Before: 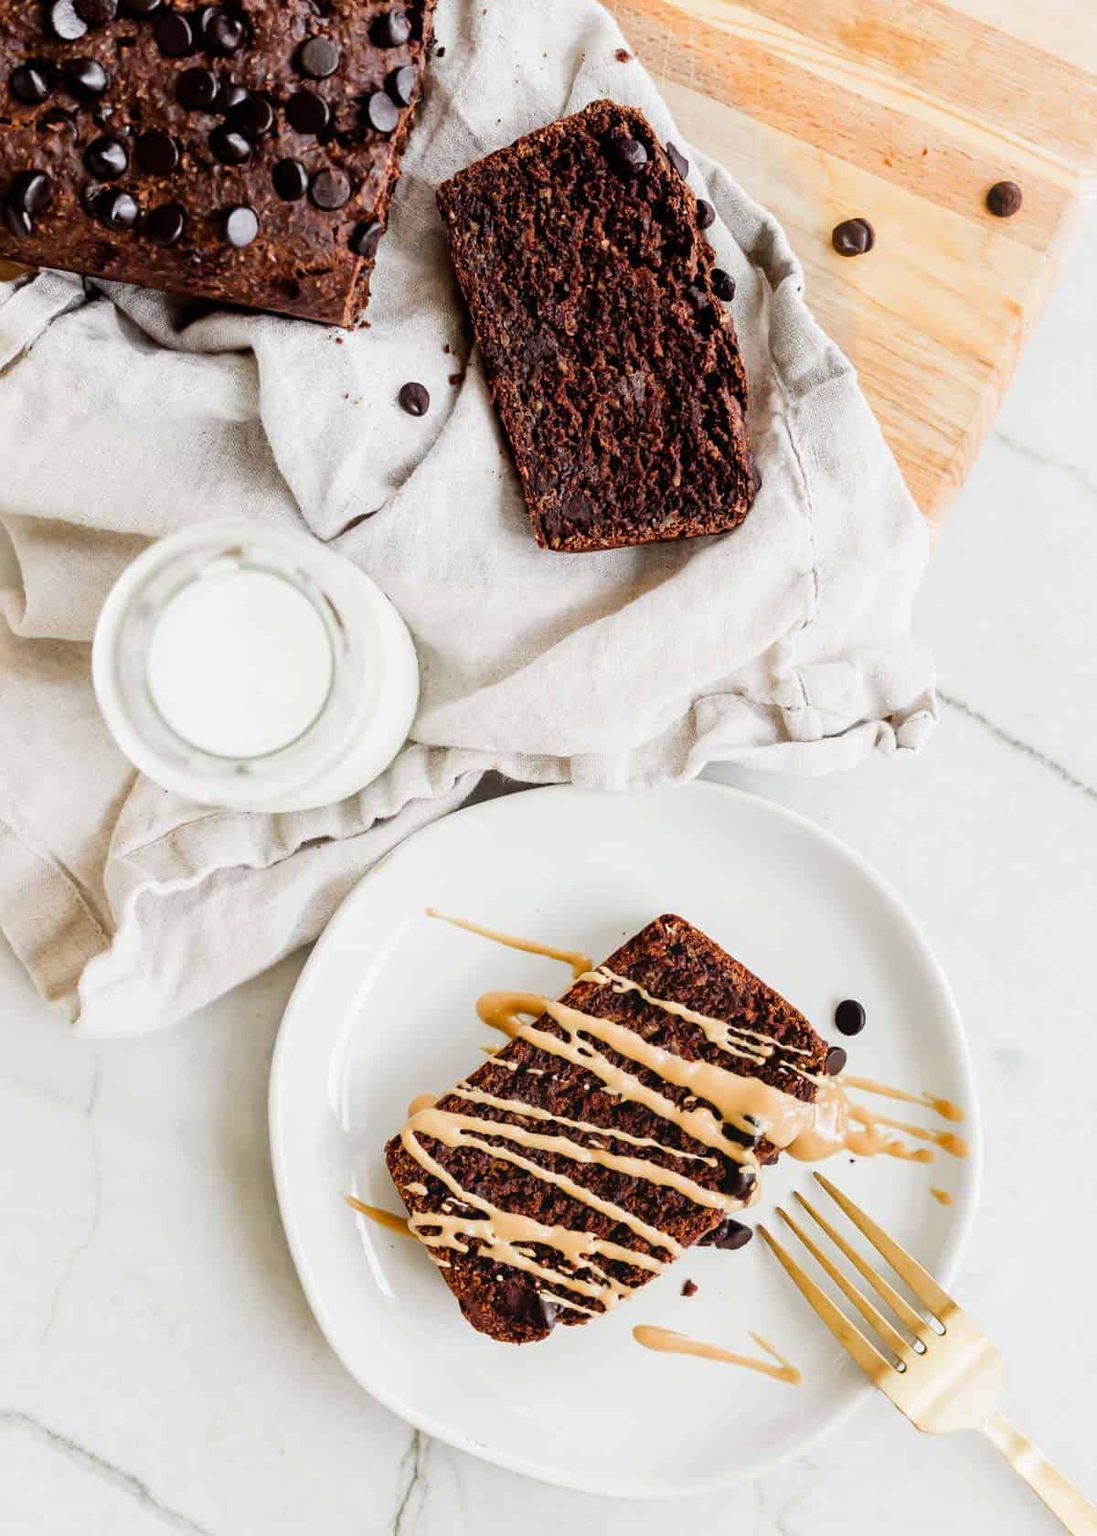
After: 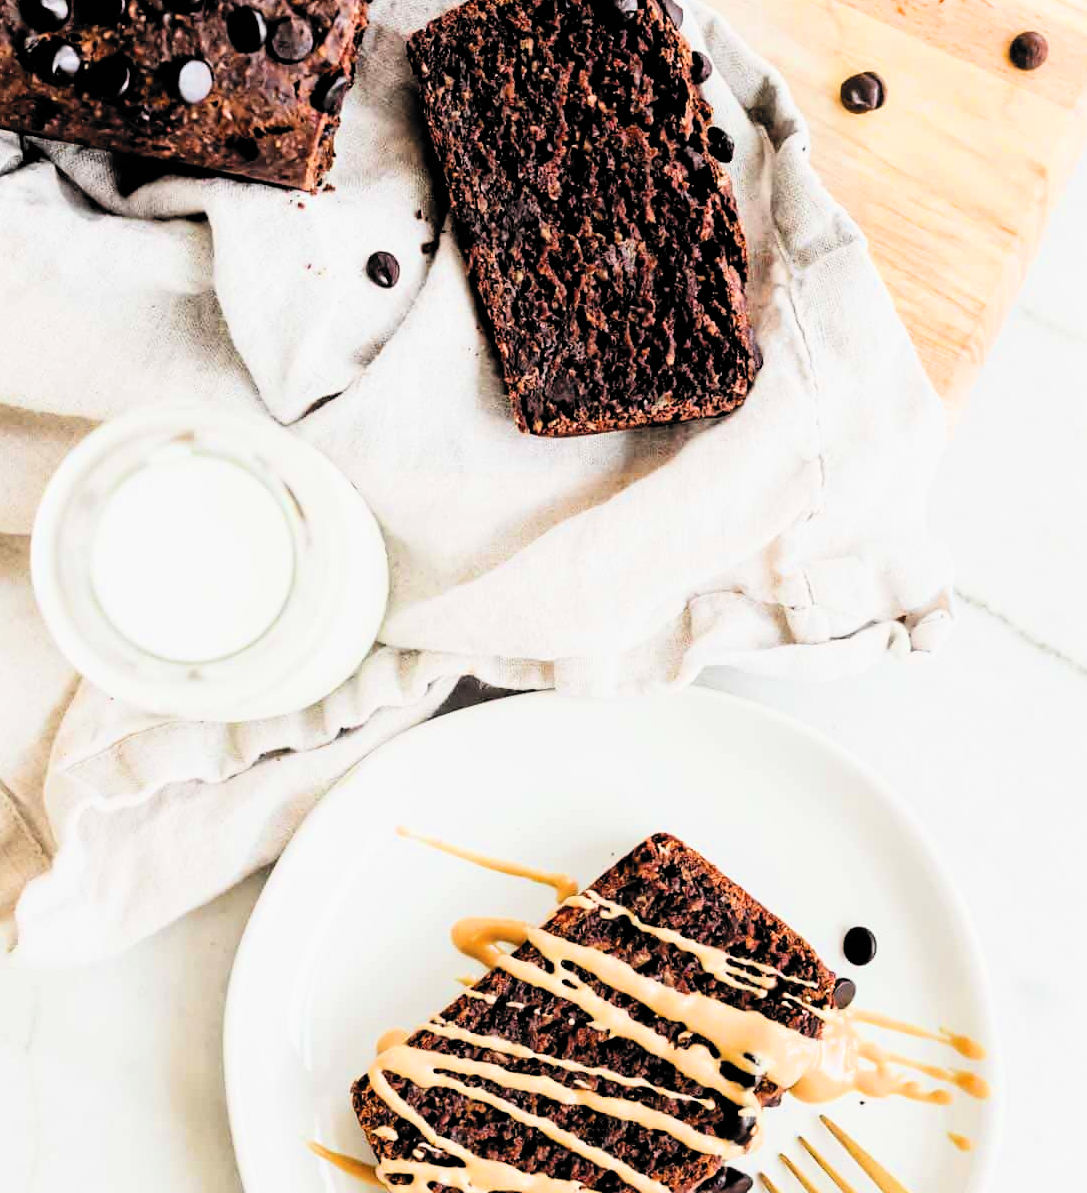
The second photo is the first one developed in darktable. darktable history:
filmic rgb: black relative exposure -5.07 EV, white relative exposure 3.97 EV, hardness 2.89, contrast 1.396, highlights saturation mix -28.8%, color science v6 (2022)
exposure: black level correction 0, exposure 0.589 EV, compensate highlight preservation false
crop: left 5.865%, top 9.985%, right 3.54%, bottom 18.997%
levels: mode automatic
